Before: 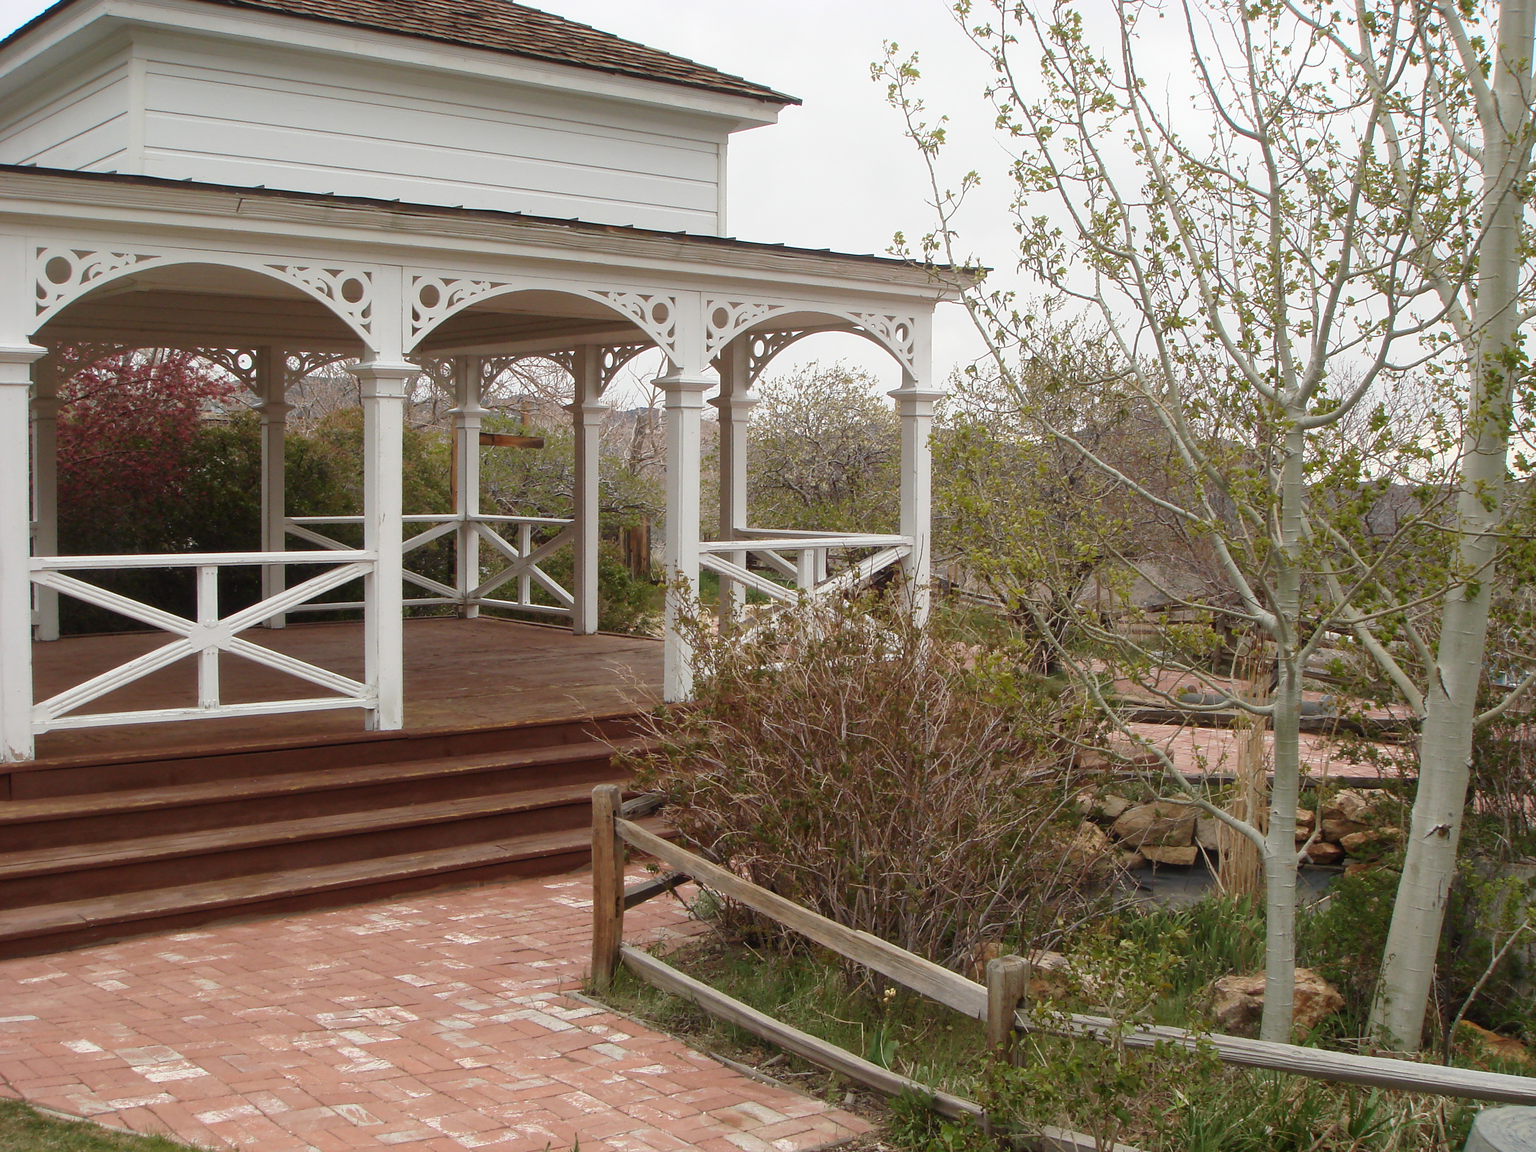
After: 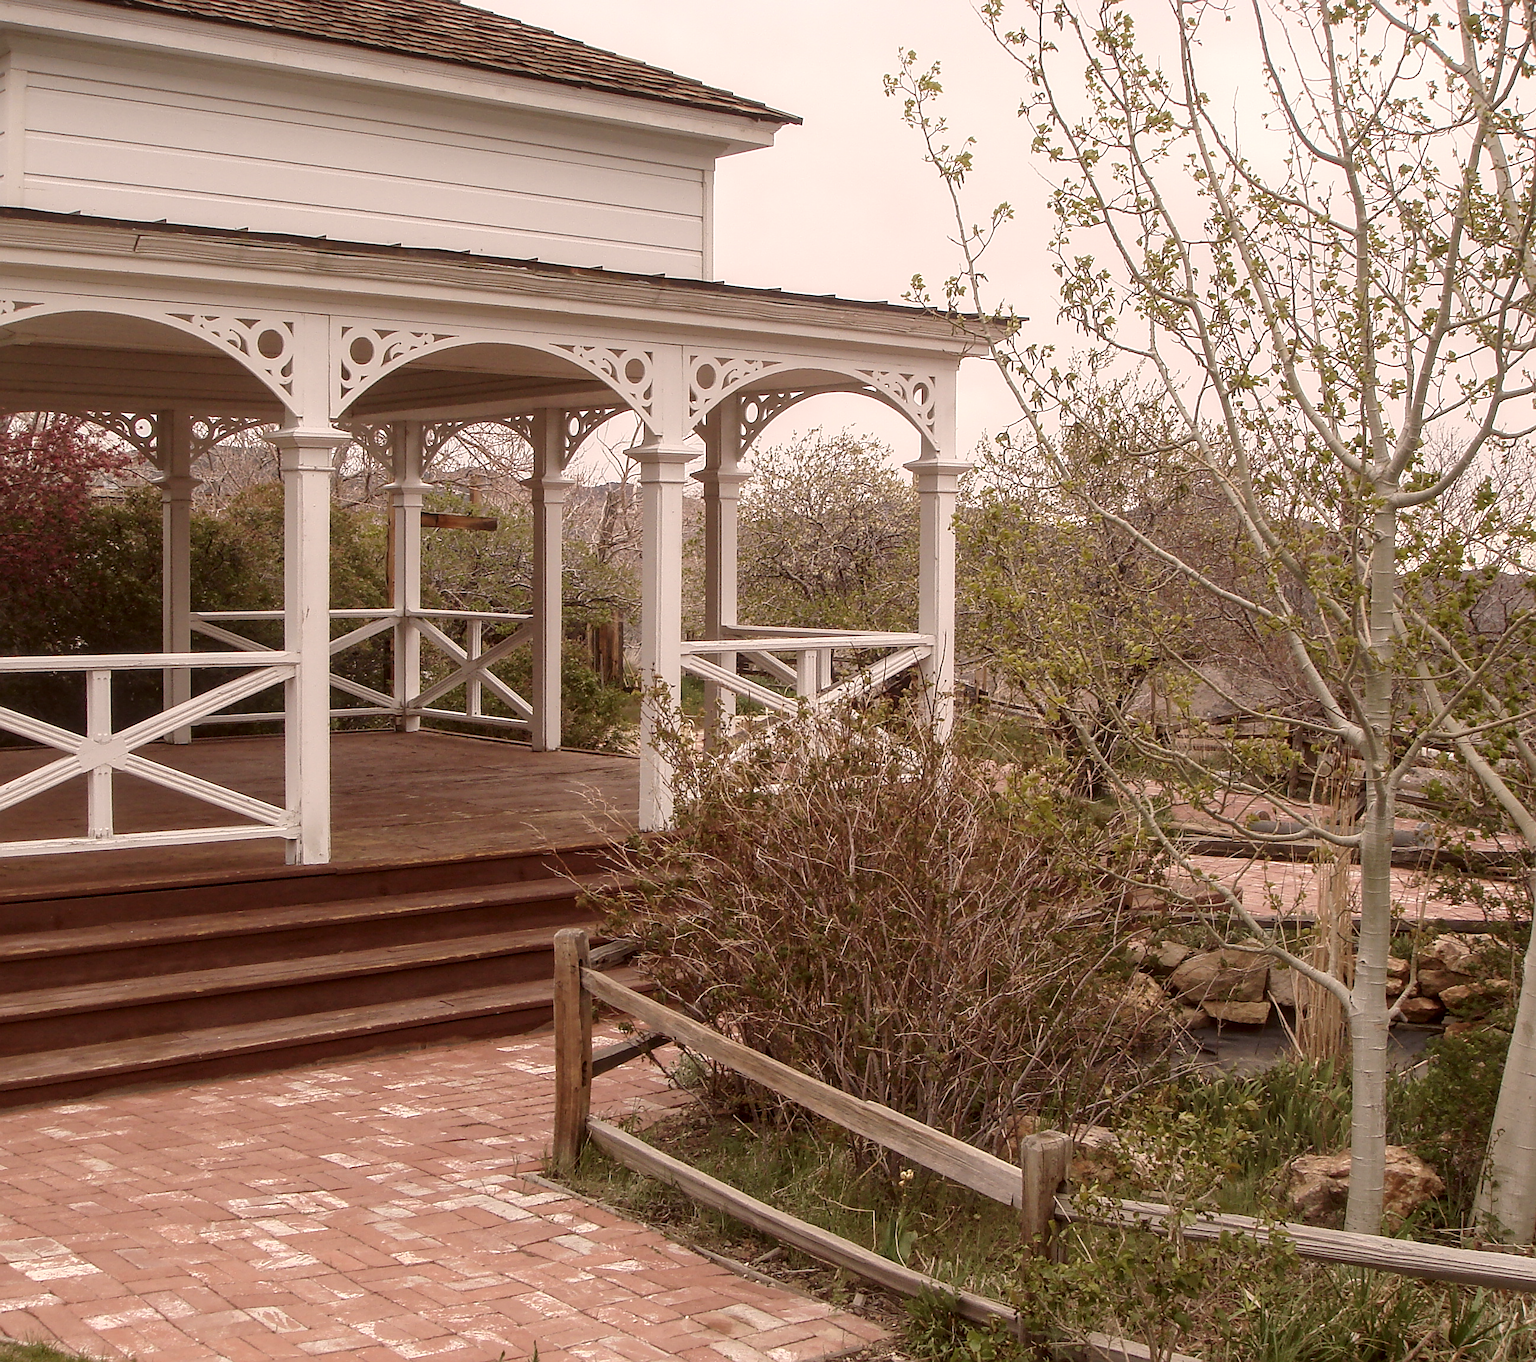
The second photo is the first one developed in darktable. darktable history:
sharpen: on, module defaults
color correction: highlights a* 10.2, highlights b* 9.64, shadows a* 8.52, shadows b* 7.89, saturation 0.776
crop: left 8.081%, right 7.41%
local contrast: on, module defaults
